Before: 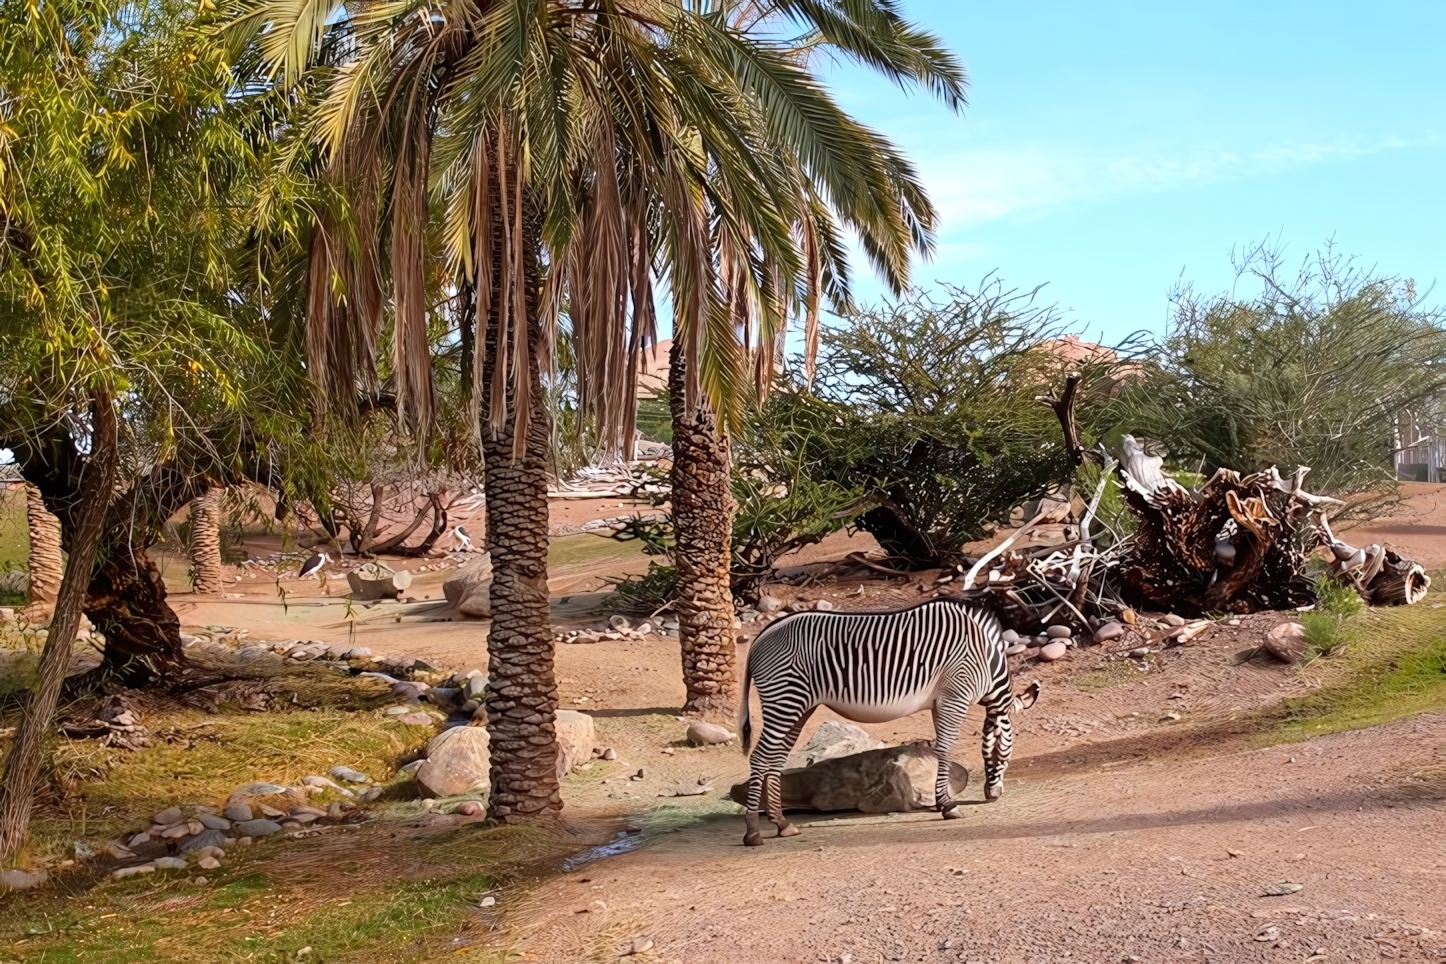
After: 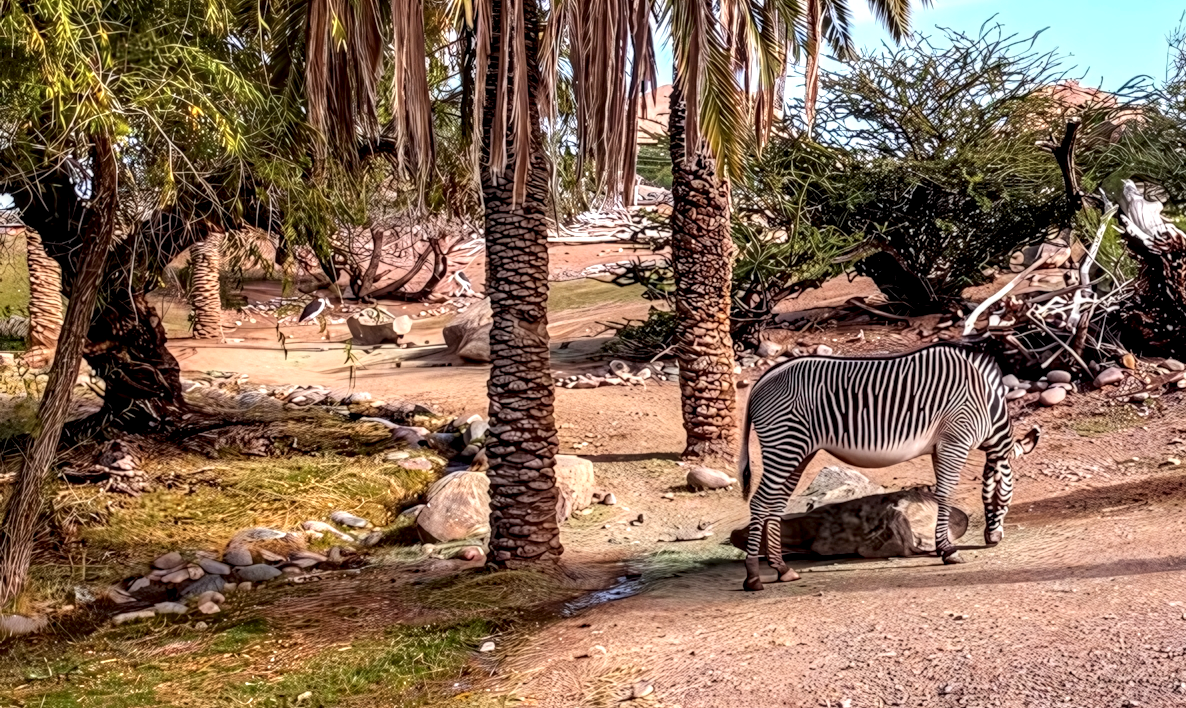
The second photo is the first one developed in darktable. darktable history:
contrast brightness saturation: contrast -0.1, brightness 0.05, saturation 0.08
crop: top 26.531%, right 17.959%
color balance: gamma [0.9, 0.988, 0.975, 1.025], gain [1.05, 1, 1, 1]
local contrast: highlights 20%, detail 197%
